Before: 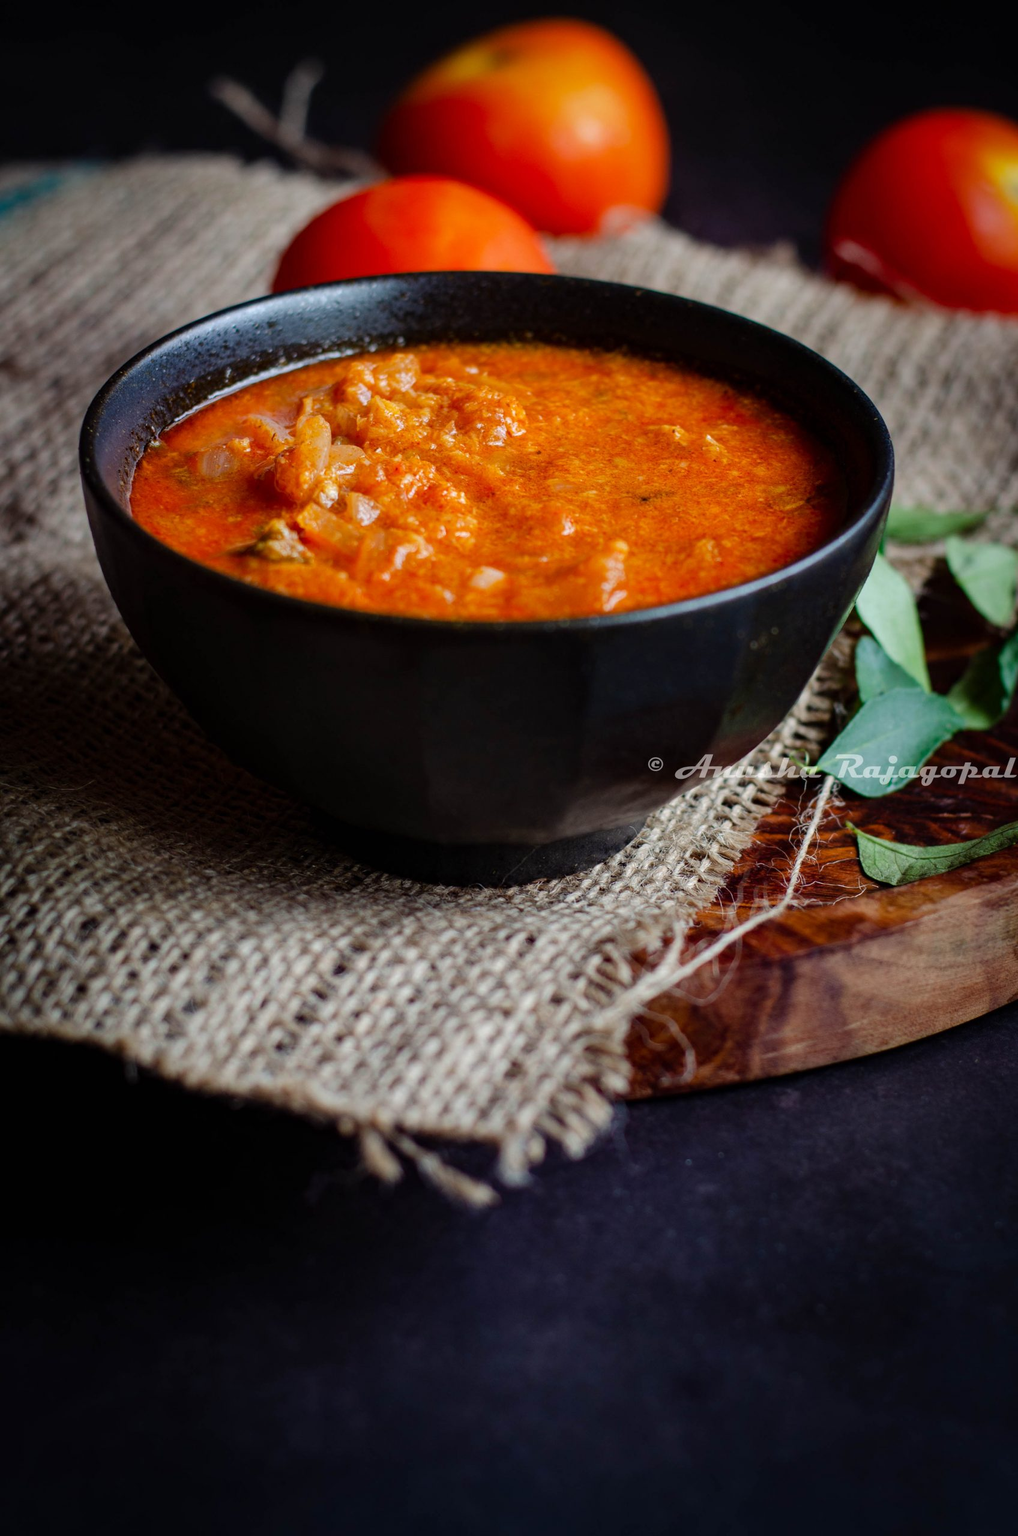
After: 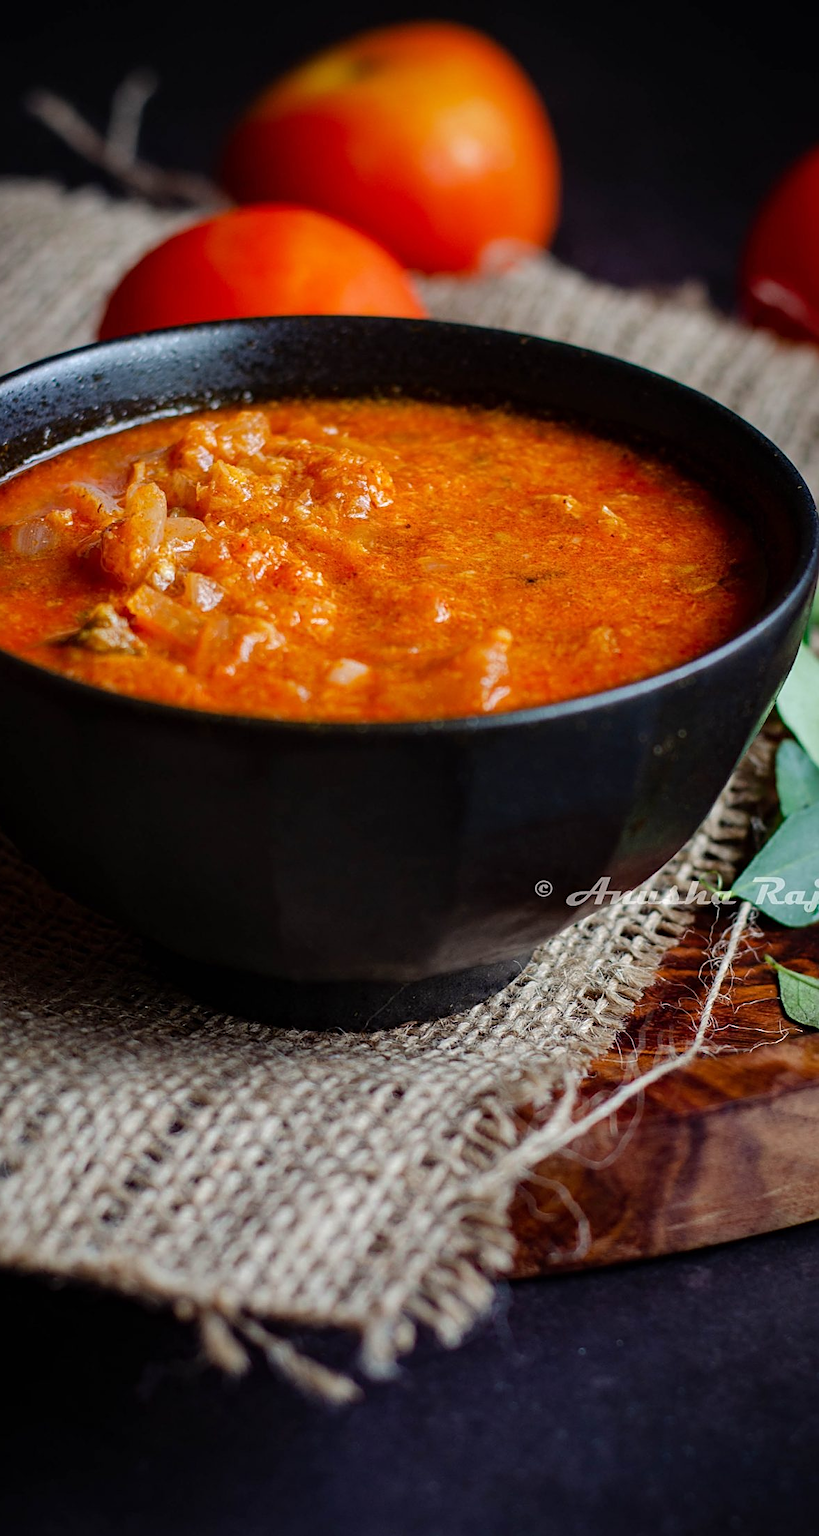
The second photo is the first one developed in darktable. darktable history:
sharpen: on, module defaults
tone equalizer: on, module defaults
crop: left 18.479%, right 12.2%, bottom 13.971%
